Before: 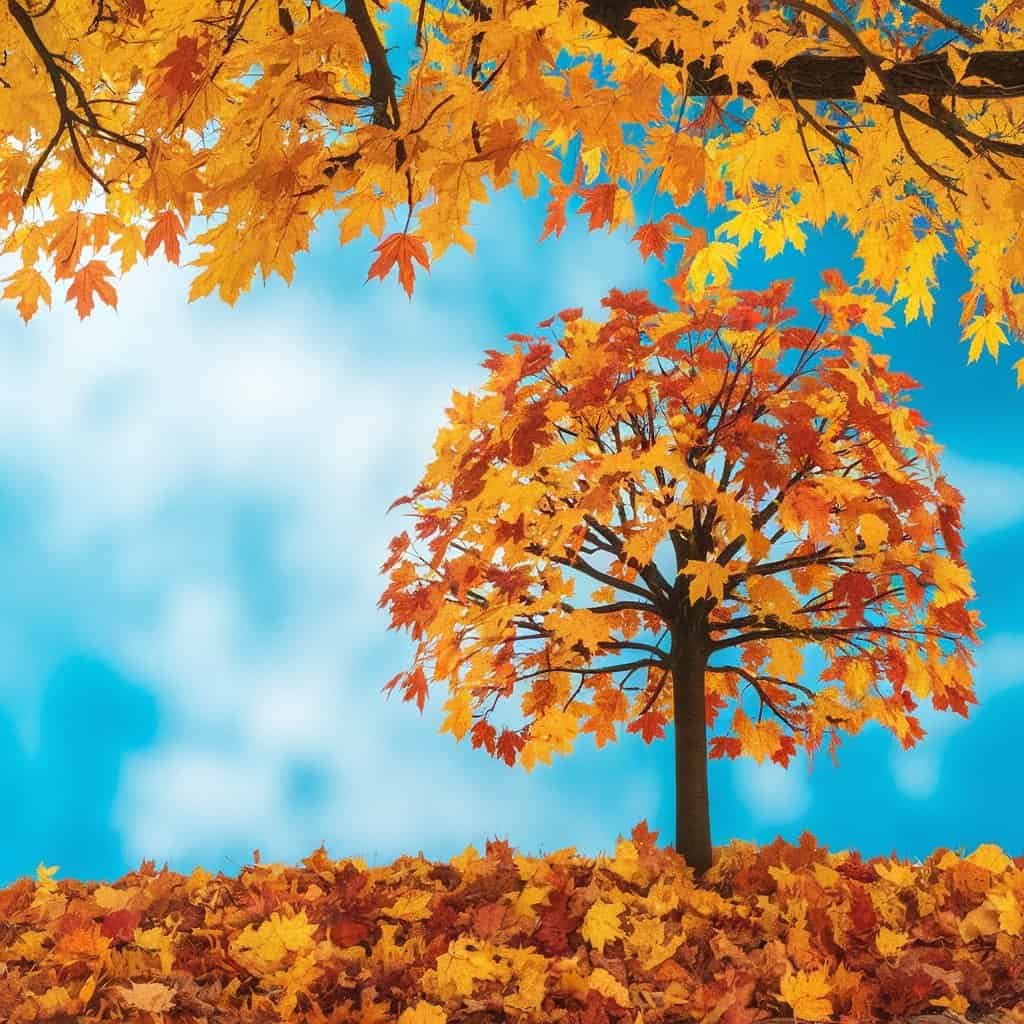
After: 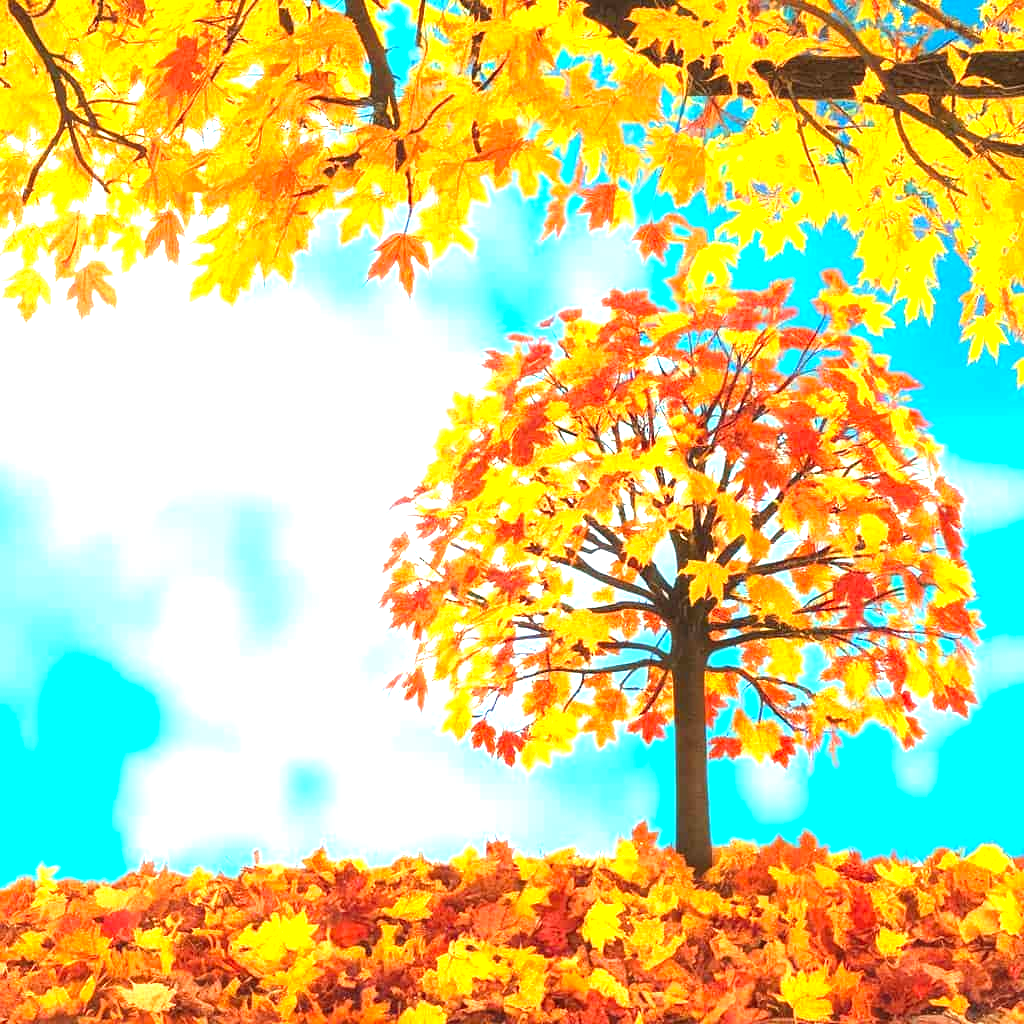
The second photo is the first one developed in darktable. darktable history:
color correction: highlights a* 0.816, highlights b* 2.78, saturation 1.1
exposure: black level correction 0, exposure 1.5 EV, compensate highlight preservation false
